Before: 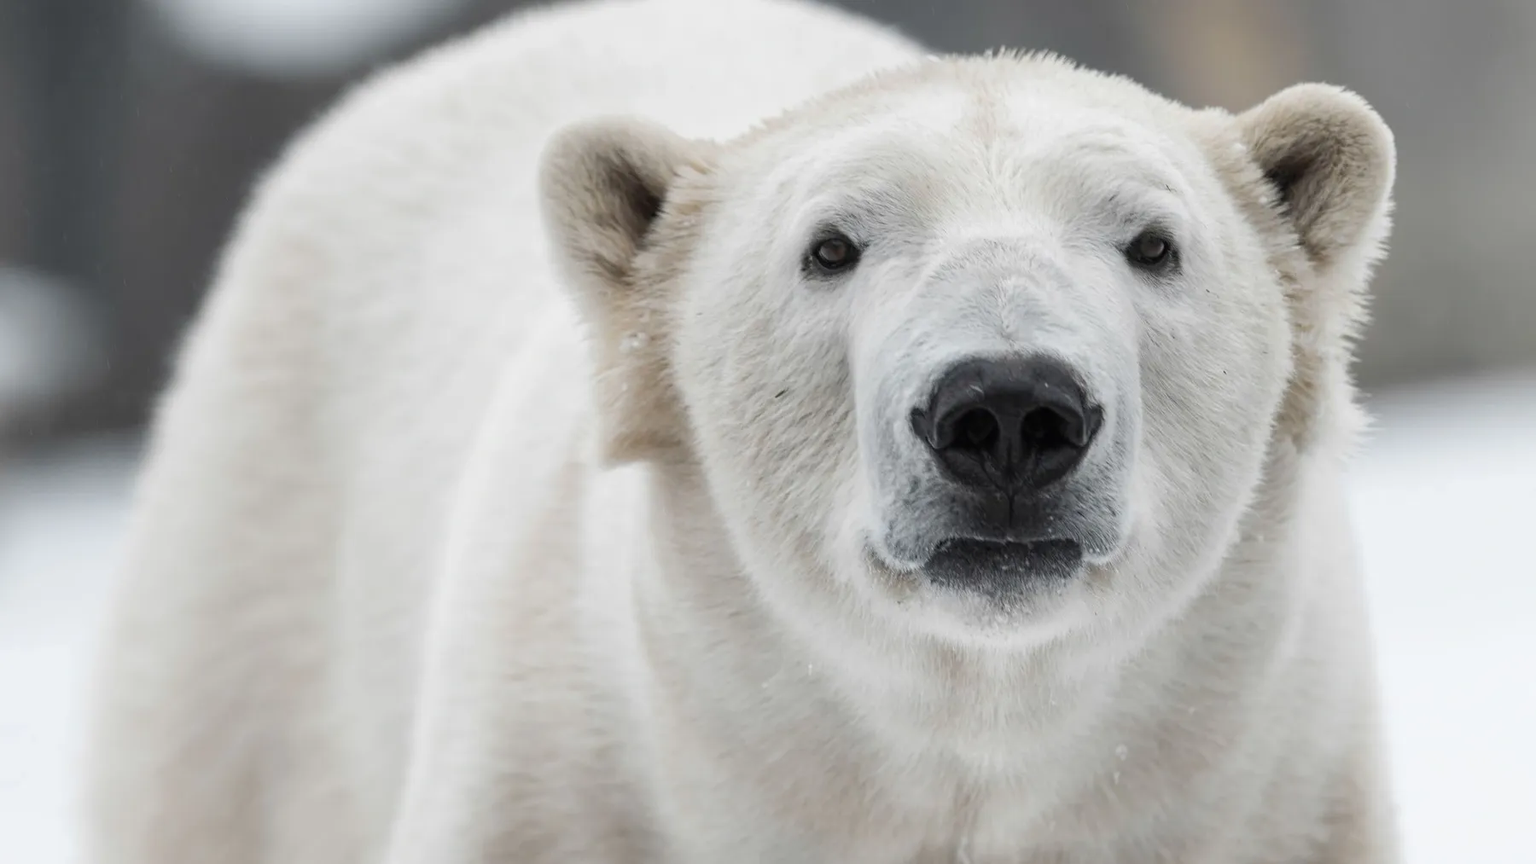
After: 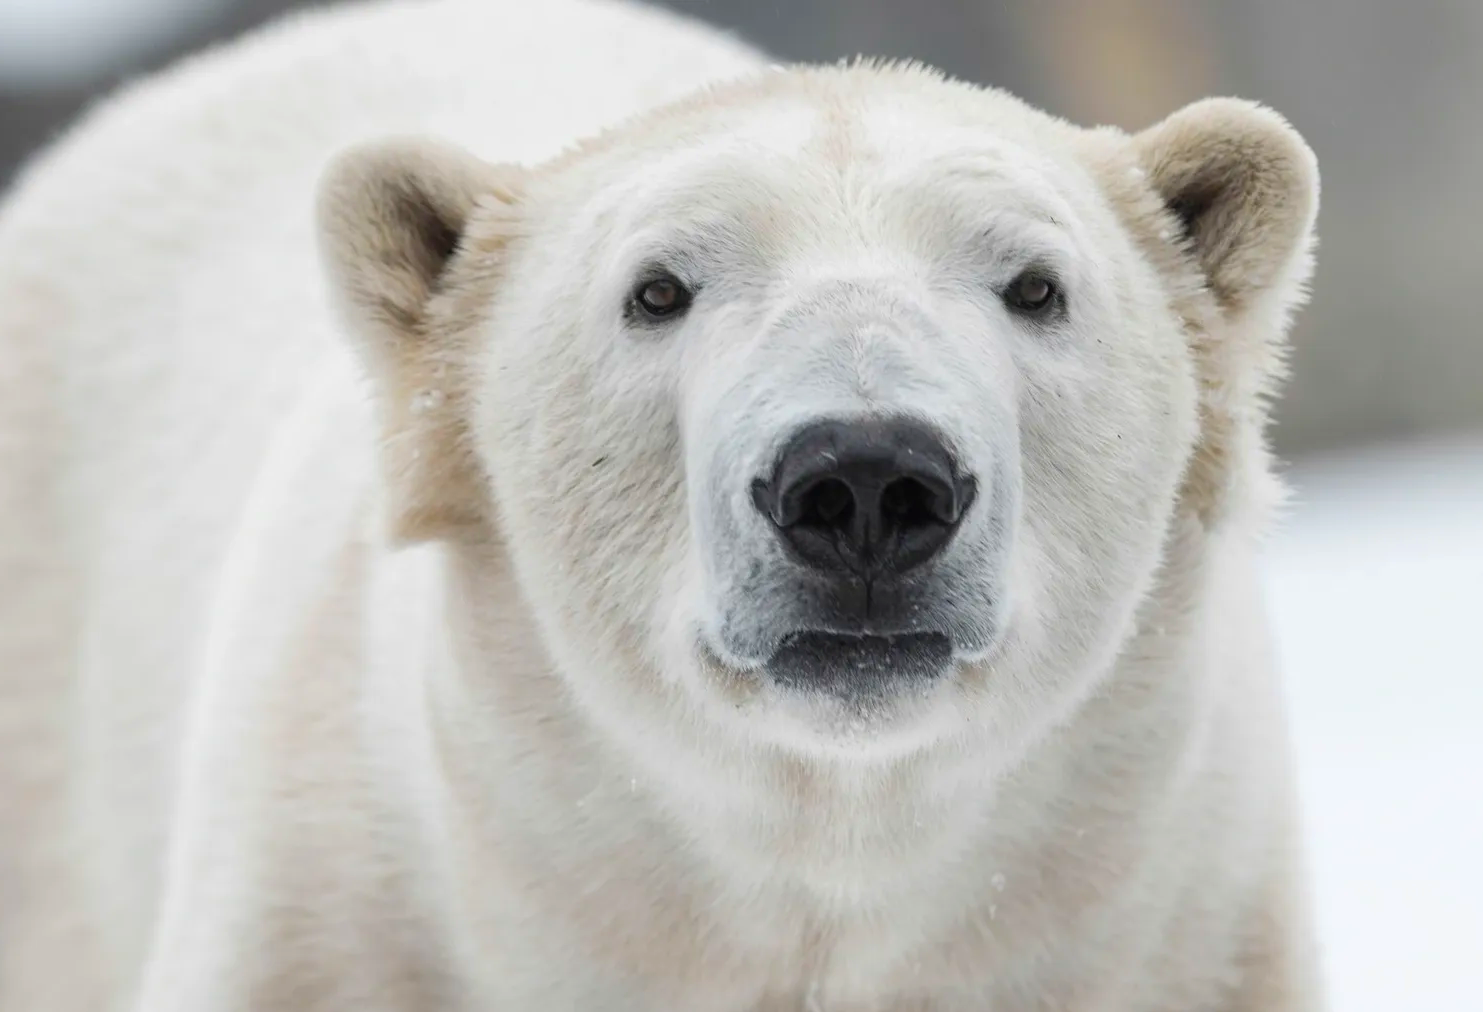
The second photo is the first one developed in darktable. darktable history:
contrast brightness saturation: contrast 0.03, brightness 0.06, saturation 0.13
white balance: emerald 1
color balance rgb: perceptual saturation grading › global saturation 20%, global vibrance 10%
crop: left 17.582%, bottom 0.031%
vibrance: on, module defaults
